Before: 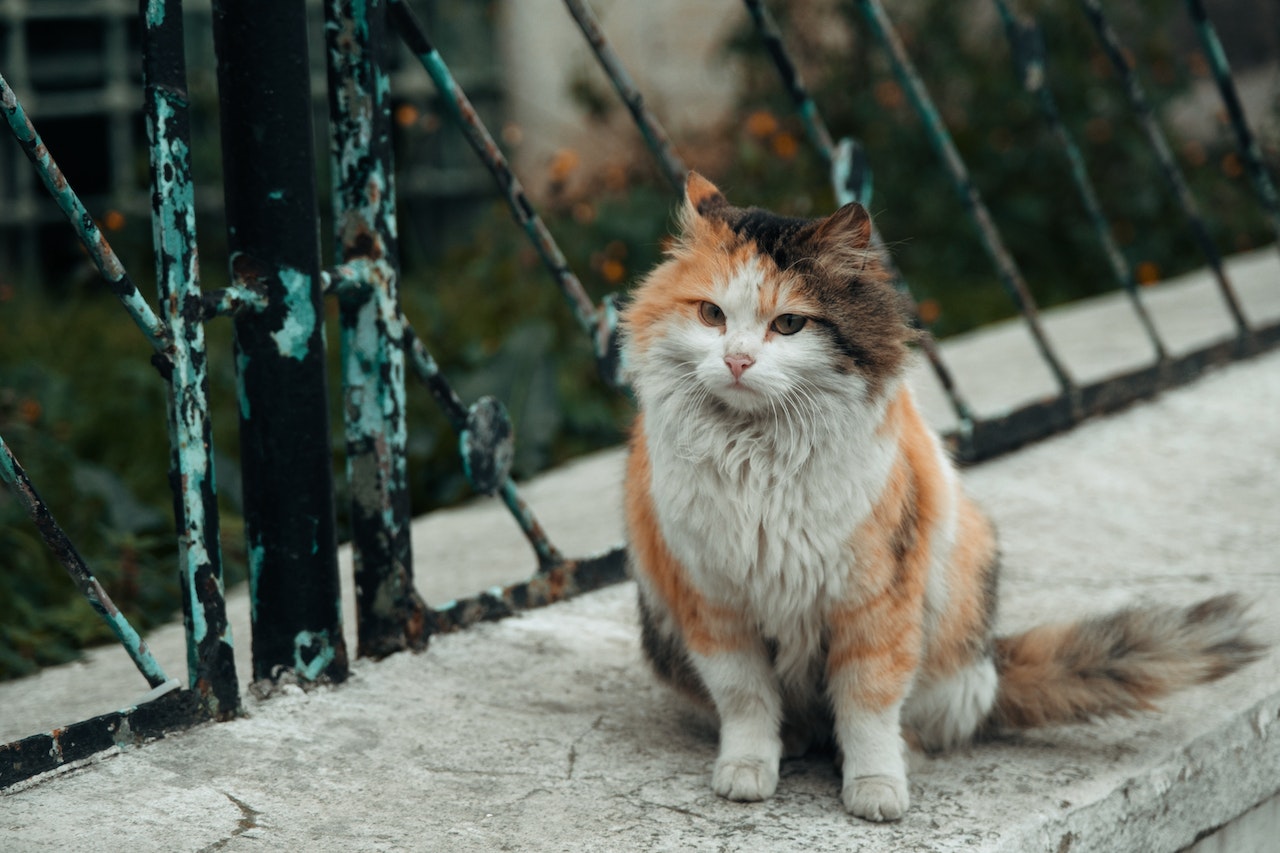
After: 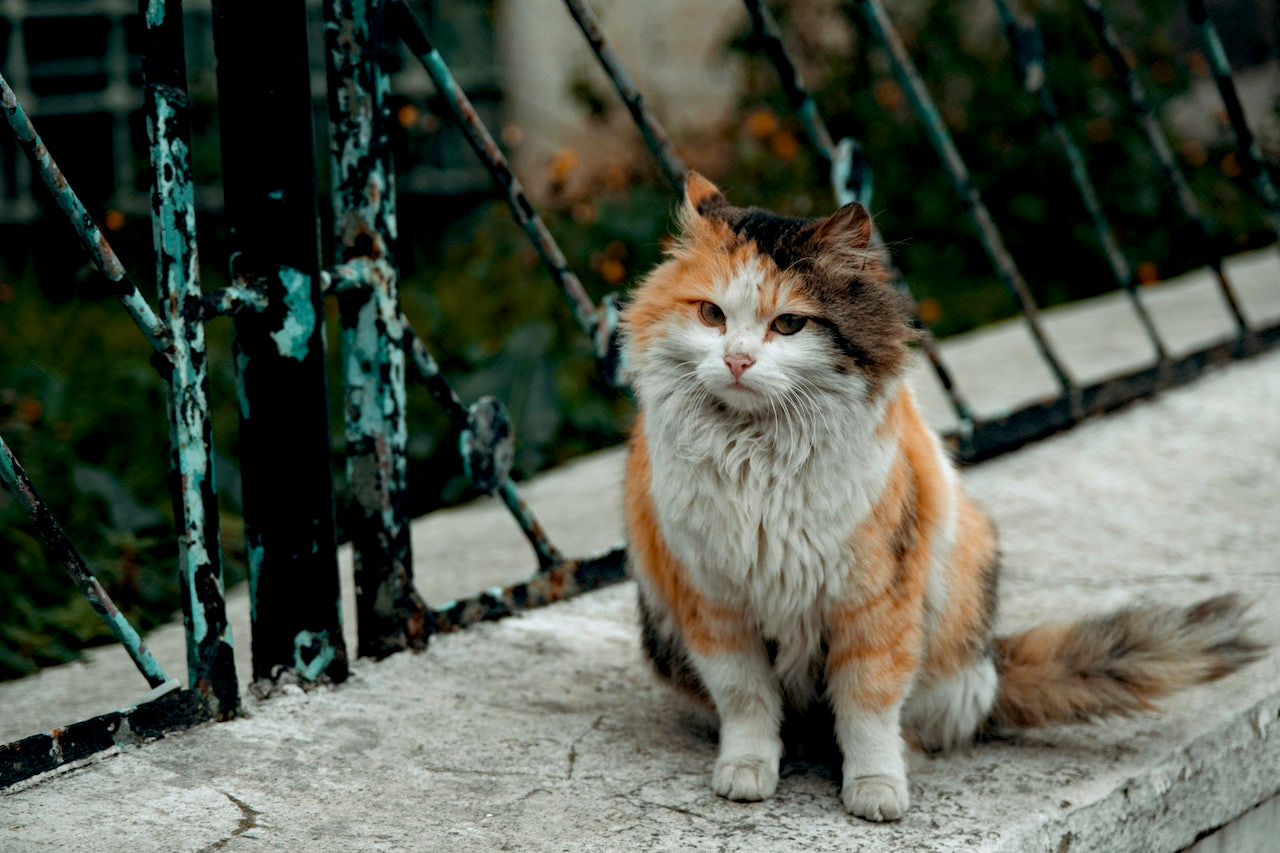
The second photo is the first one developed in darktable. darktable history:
haze removal: strength 0.298, distance 0.253, compatibility mode true, adaptive false
exposure: black level correction 0.009, compensate highlight preservation false
